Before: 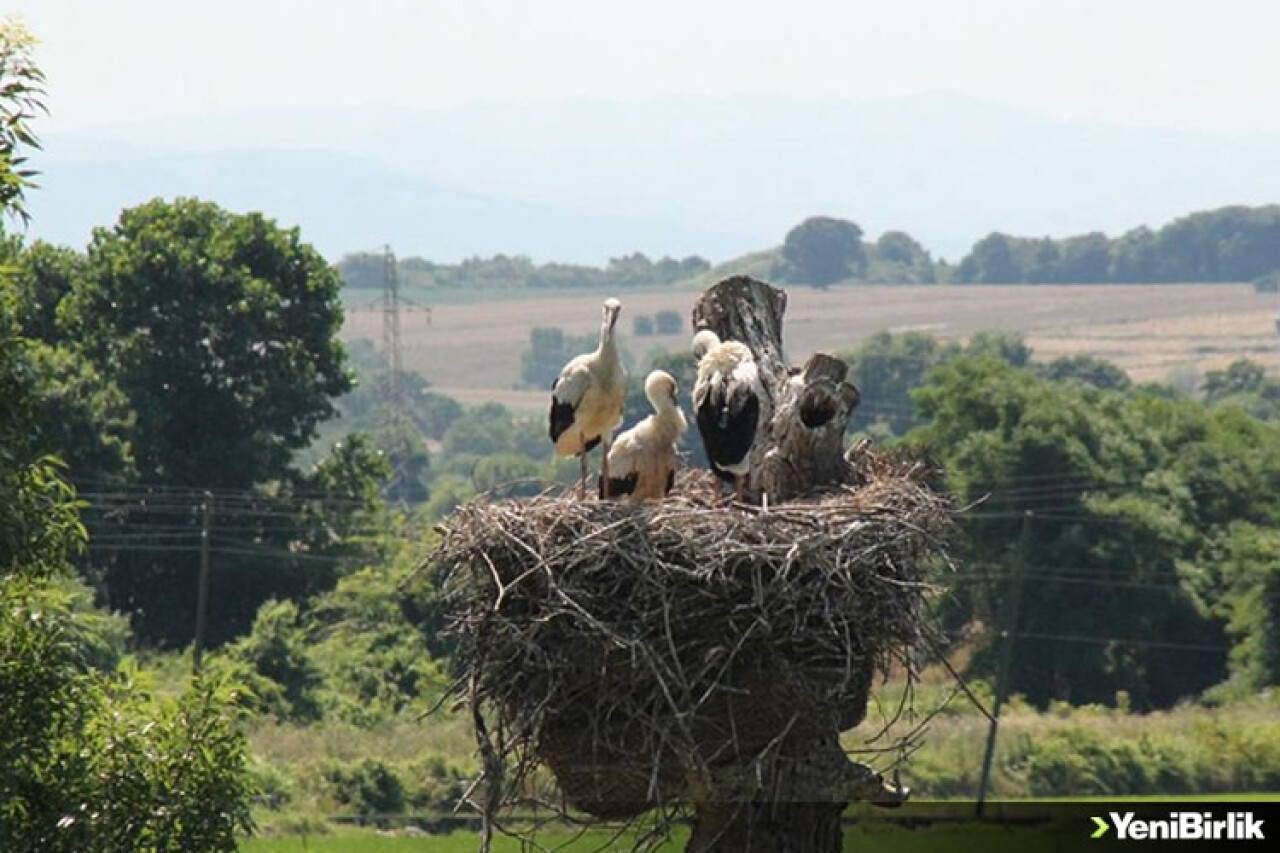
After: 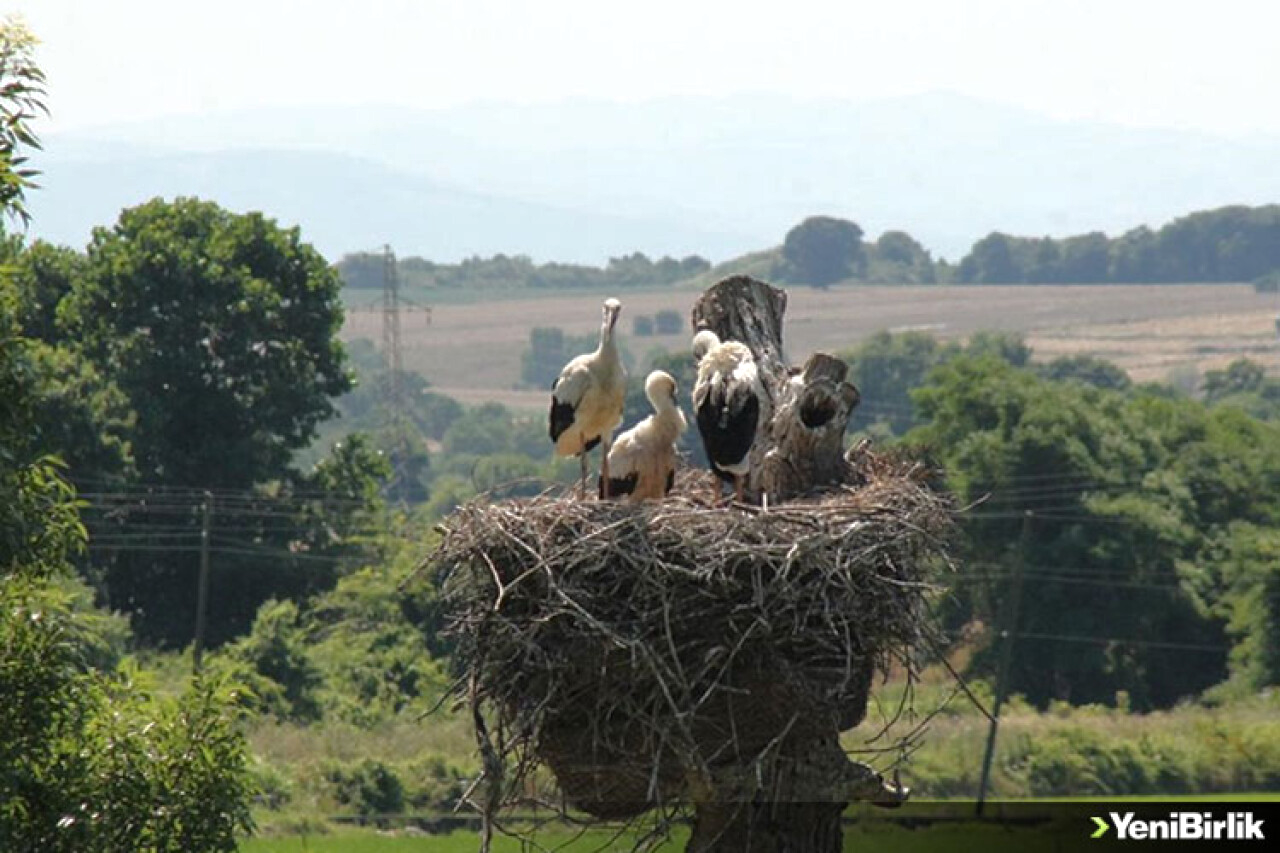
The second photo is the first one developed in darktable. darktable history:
tone equalizer: -8 EV -0.001 EV, -7 EV 0.001 EV, -6 EV -0.002 EV, -5 EV -0.007 EV, -4 EV -0.084 EV, -3 EV -0.203 EV, -2 EV -0.251 EV, -1 EV 0.092 EV, +0 EV 0.329 EV, edges refinement/feathering 500, mask exposure compensation -1.57 EV, preserve details no
